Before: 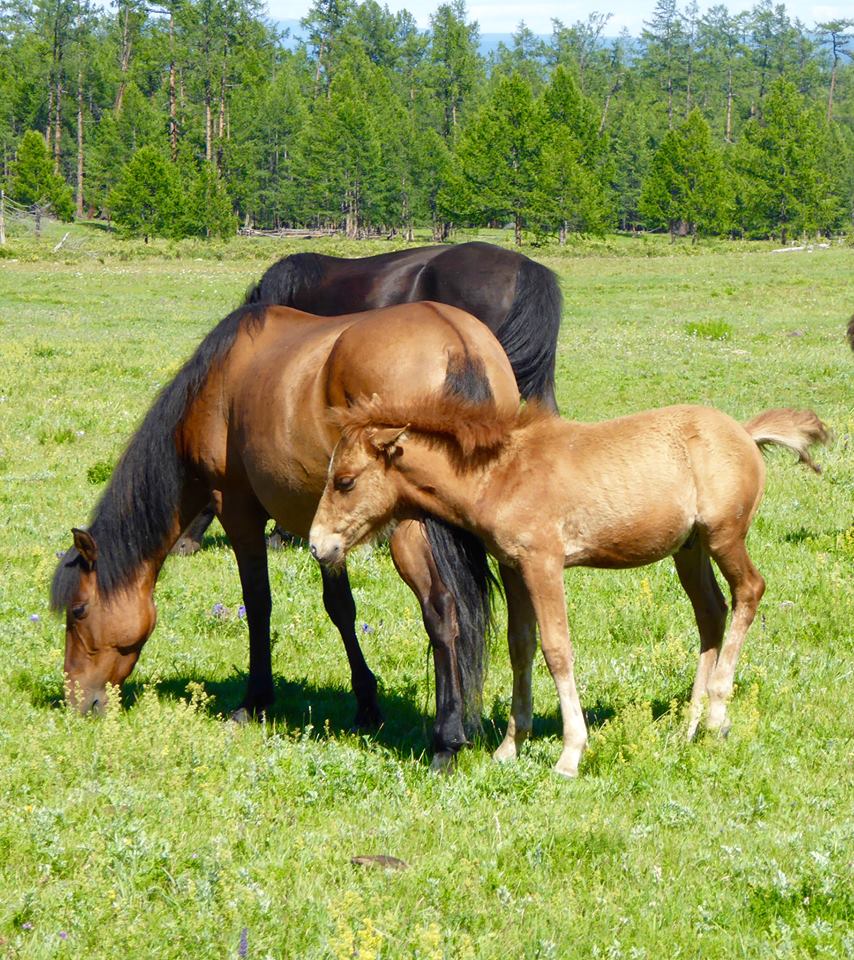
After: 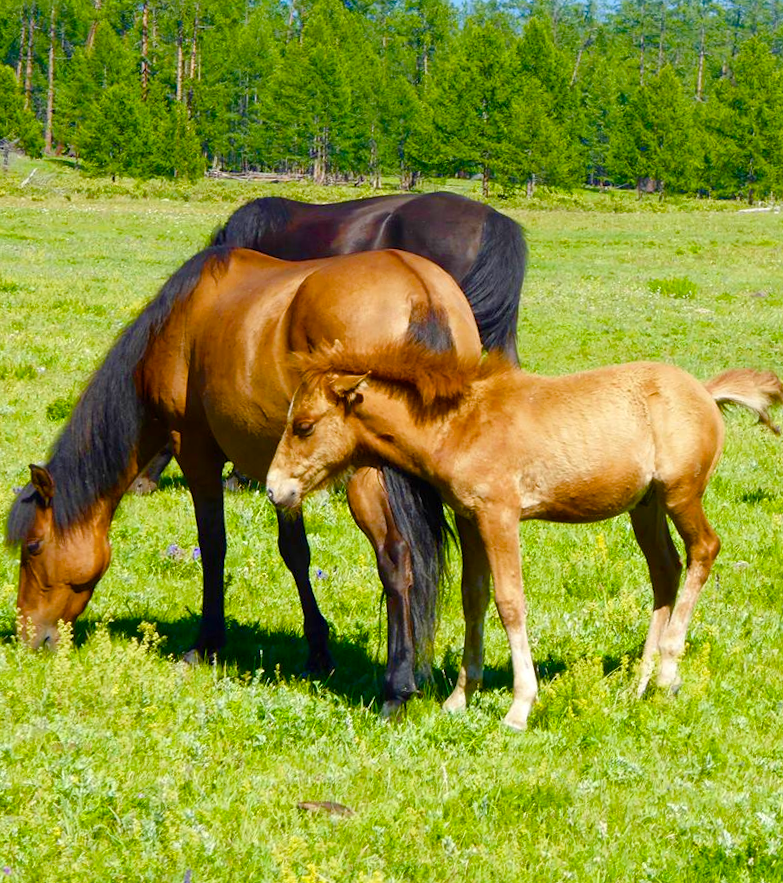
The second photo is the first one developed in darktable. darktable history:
color balance rgb: linear chroma grading › global chroma 23.102%, perceptual saturation grading › global saturation 20%, perceptual saturation grading › highlights -24.962%, perceptual saturation grading › shadows 49.619%
crop and rotate: angle -1.95°, left 3.142%, top 3.756%, right 1.595%, bottom 0.722%
